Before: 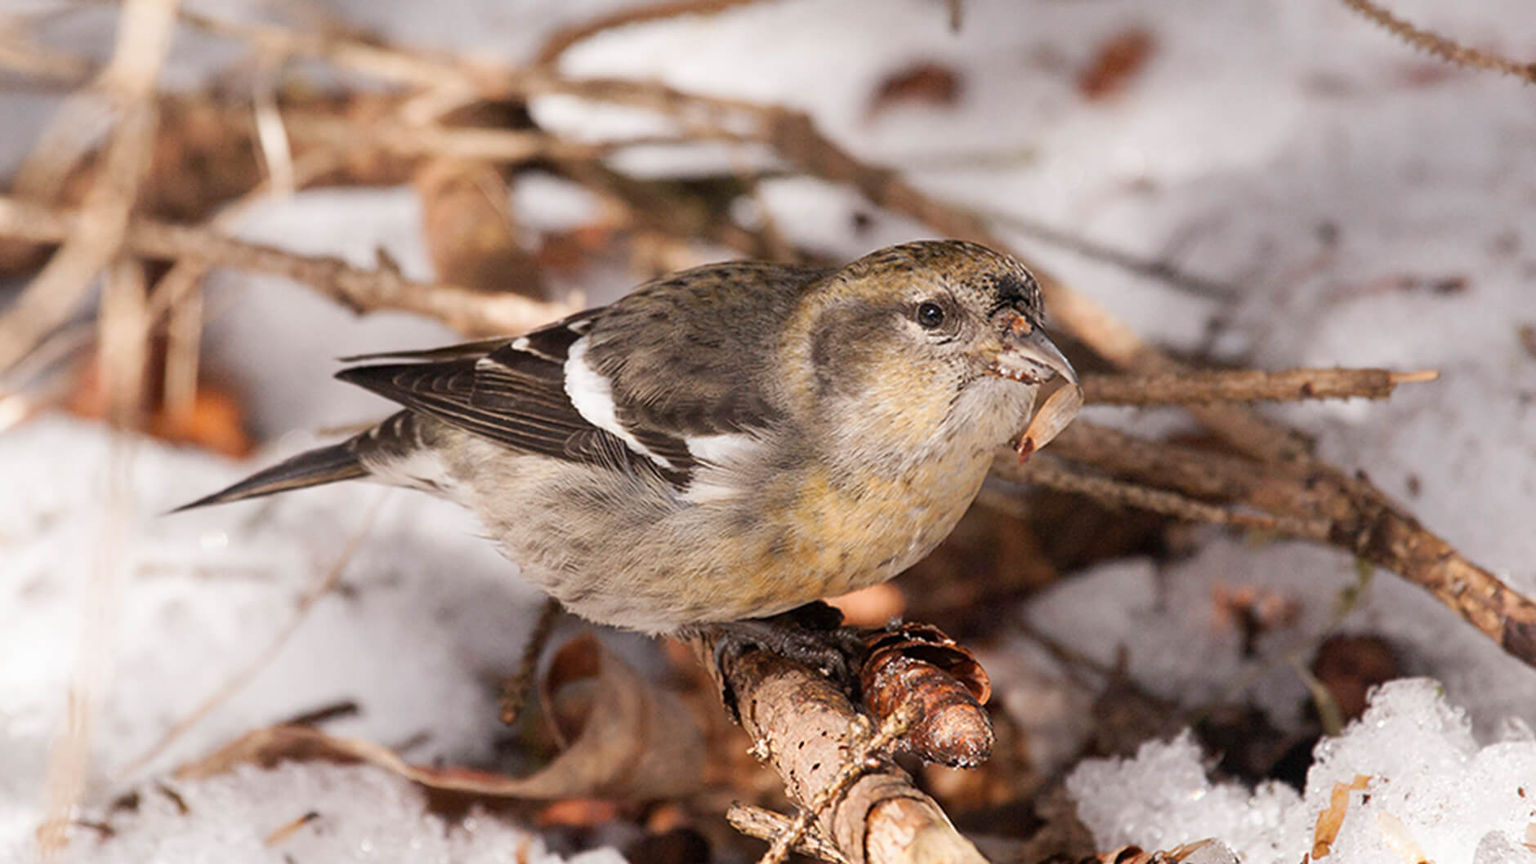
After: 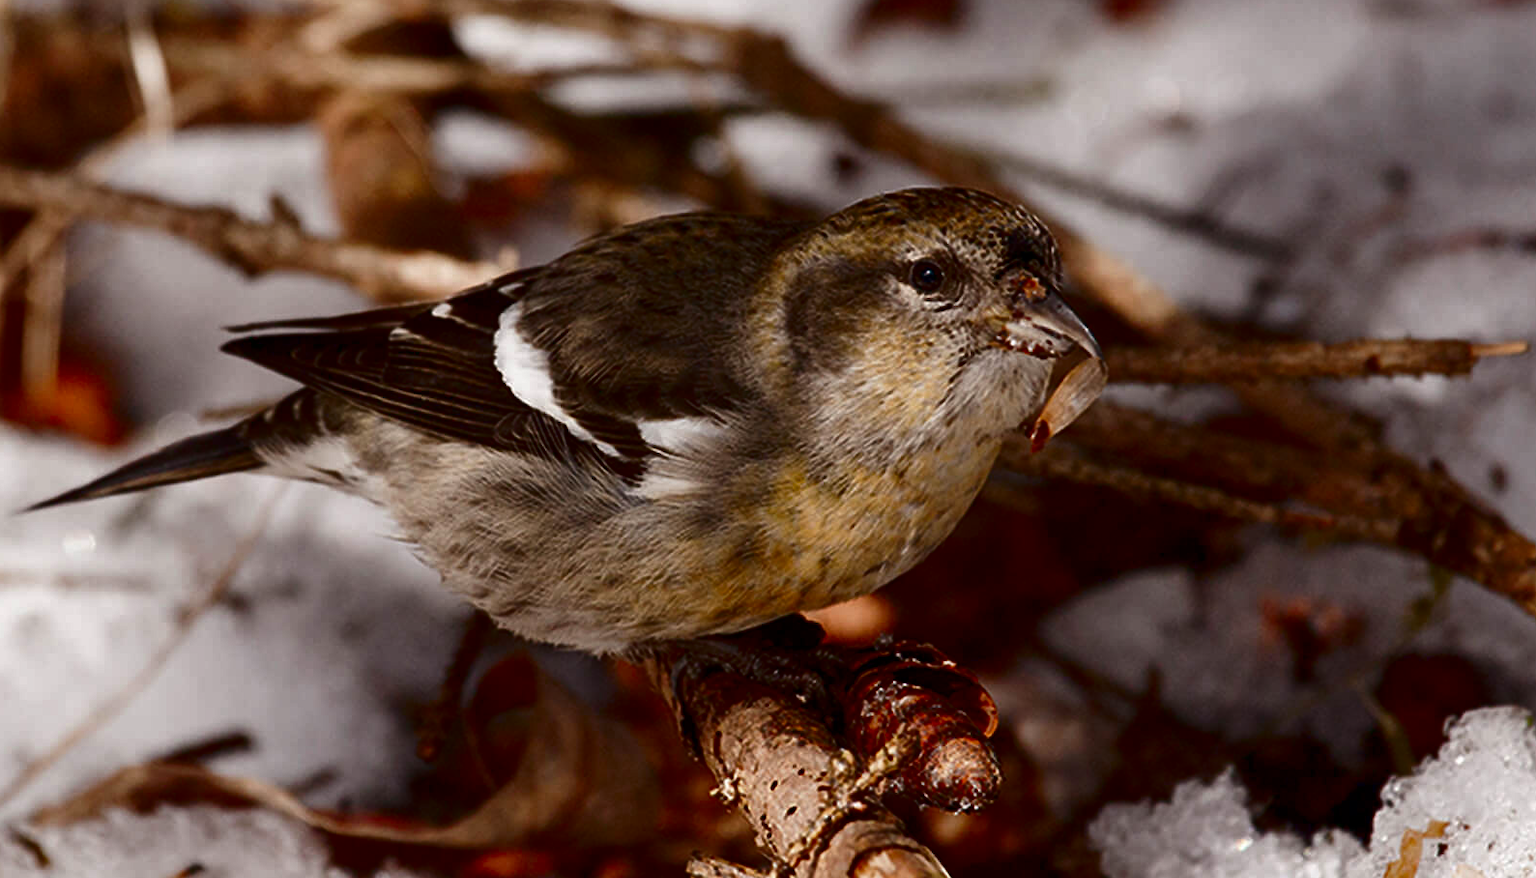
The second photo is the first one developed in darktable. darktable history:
crop and rotate: left 9.628%, top 9.457%, right 5.84%, bottom 4.552%
contrast brightness saturation: contrast 0.092, brightness -0.593, saturation 0.168
